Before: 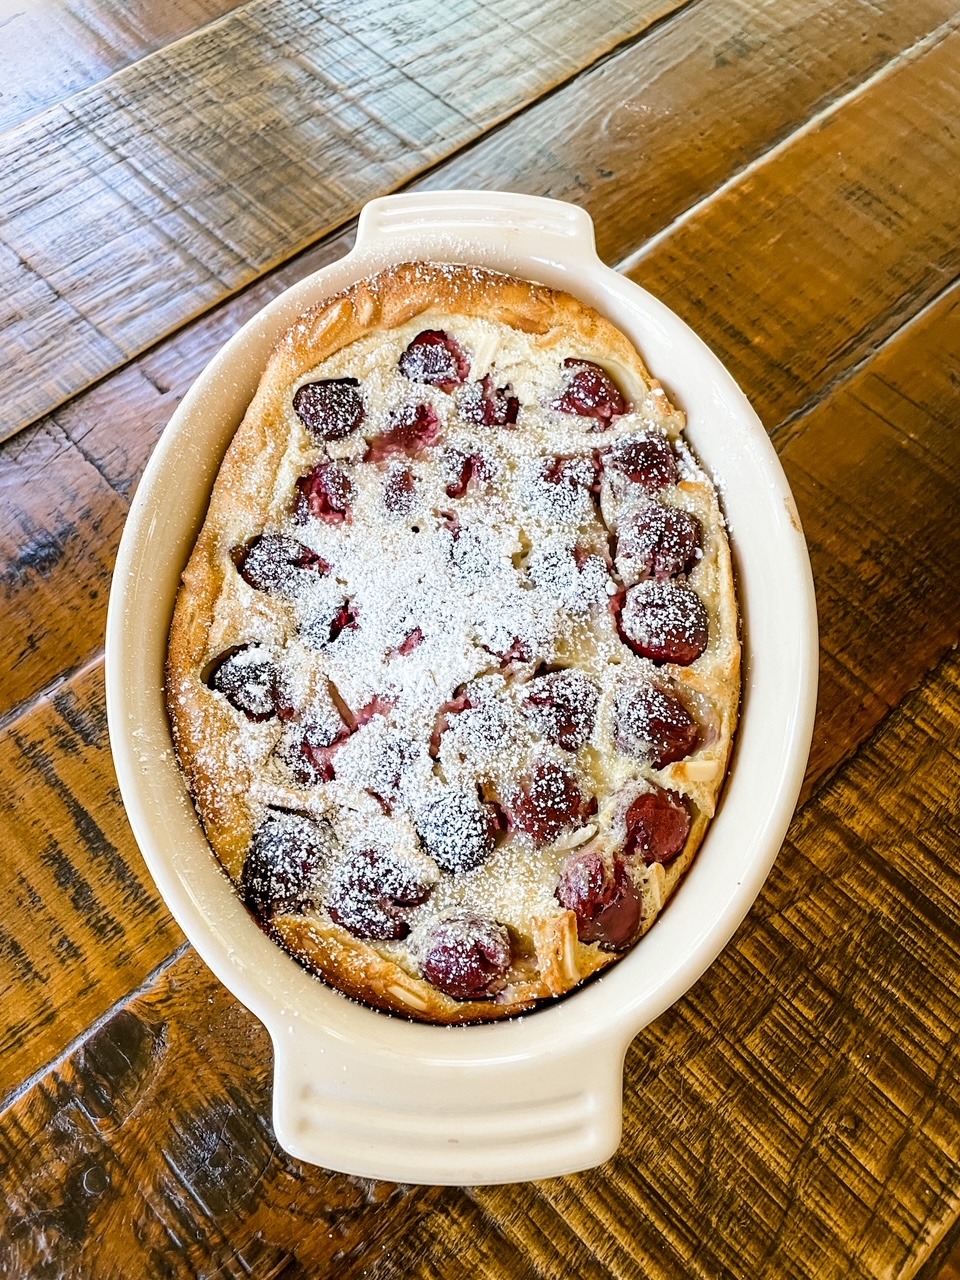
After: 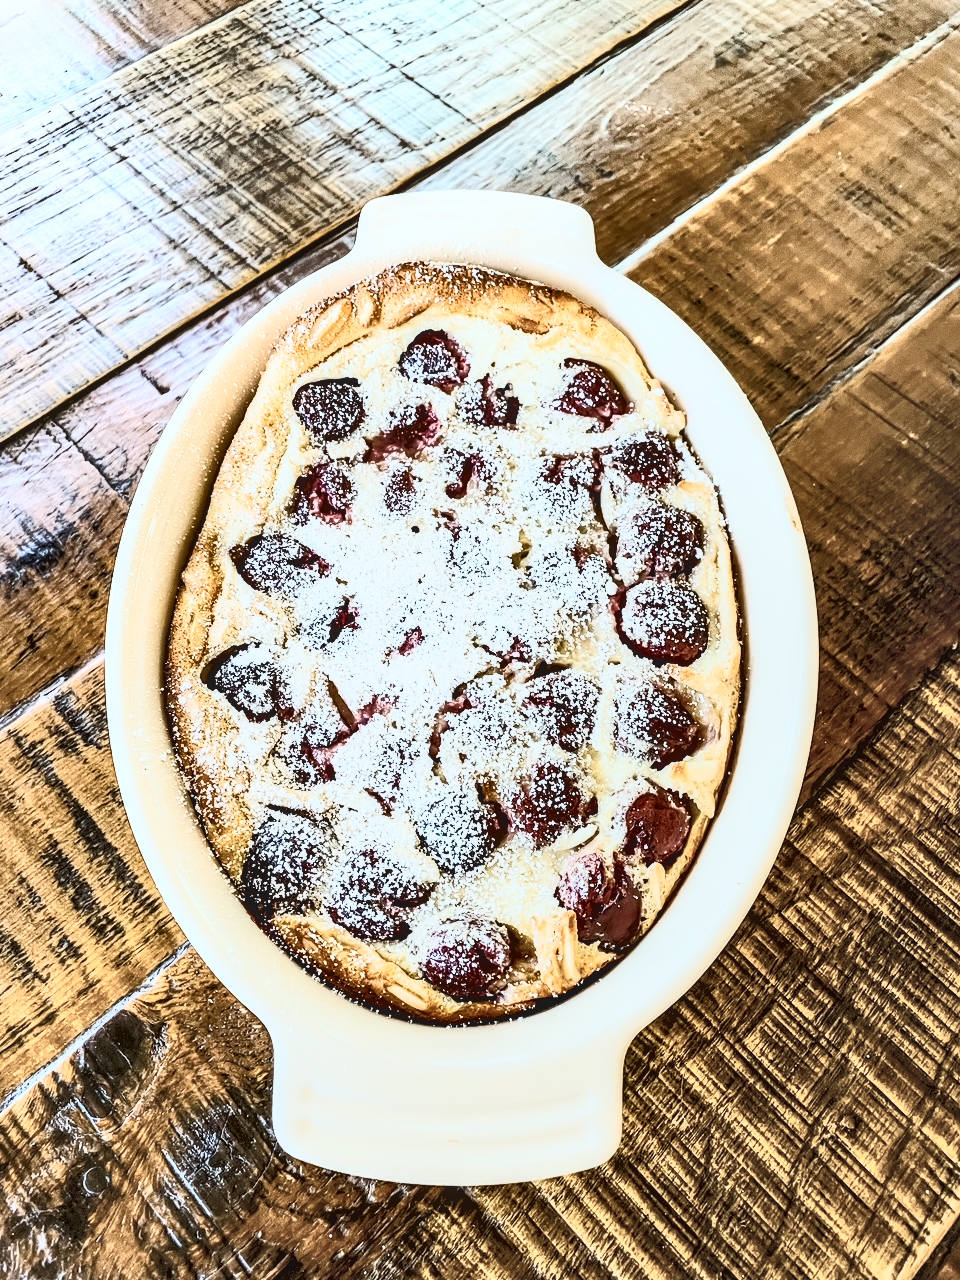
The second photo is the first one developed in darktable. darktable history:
shadows and highlights: low approximation 0.01, soften with gaussian
color correction: highlights a* -2.89, highlights b* -2.63, shadows a* 2.31, shadows b* 2.65
local contrast: detail 110%
contrast equalizer: octaves 7, y [[0.6 ×6], [0.55 ×6], [0 ×6], [0 ×6], [0 ×6]]
contrast brightness saturation: contrast 0.571, brightness 0.569, saturation -0.341
exposure: compensate highlight preservation false
